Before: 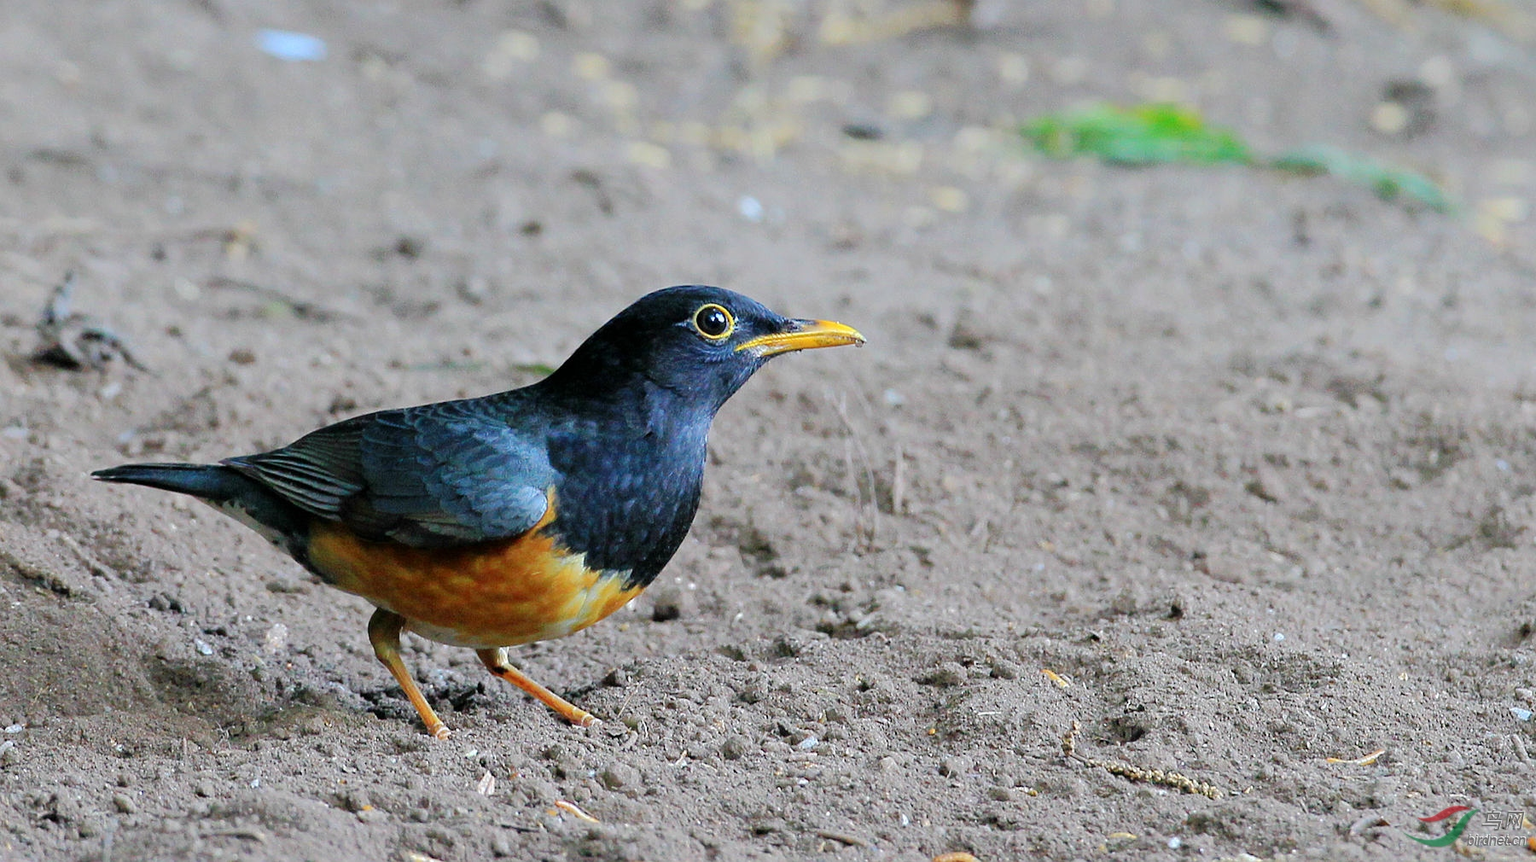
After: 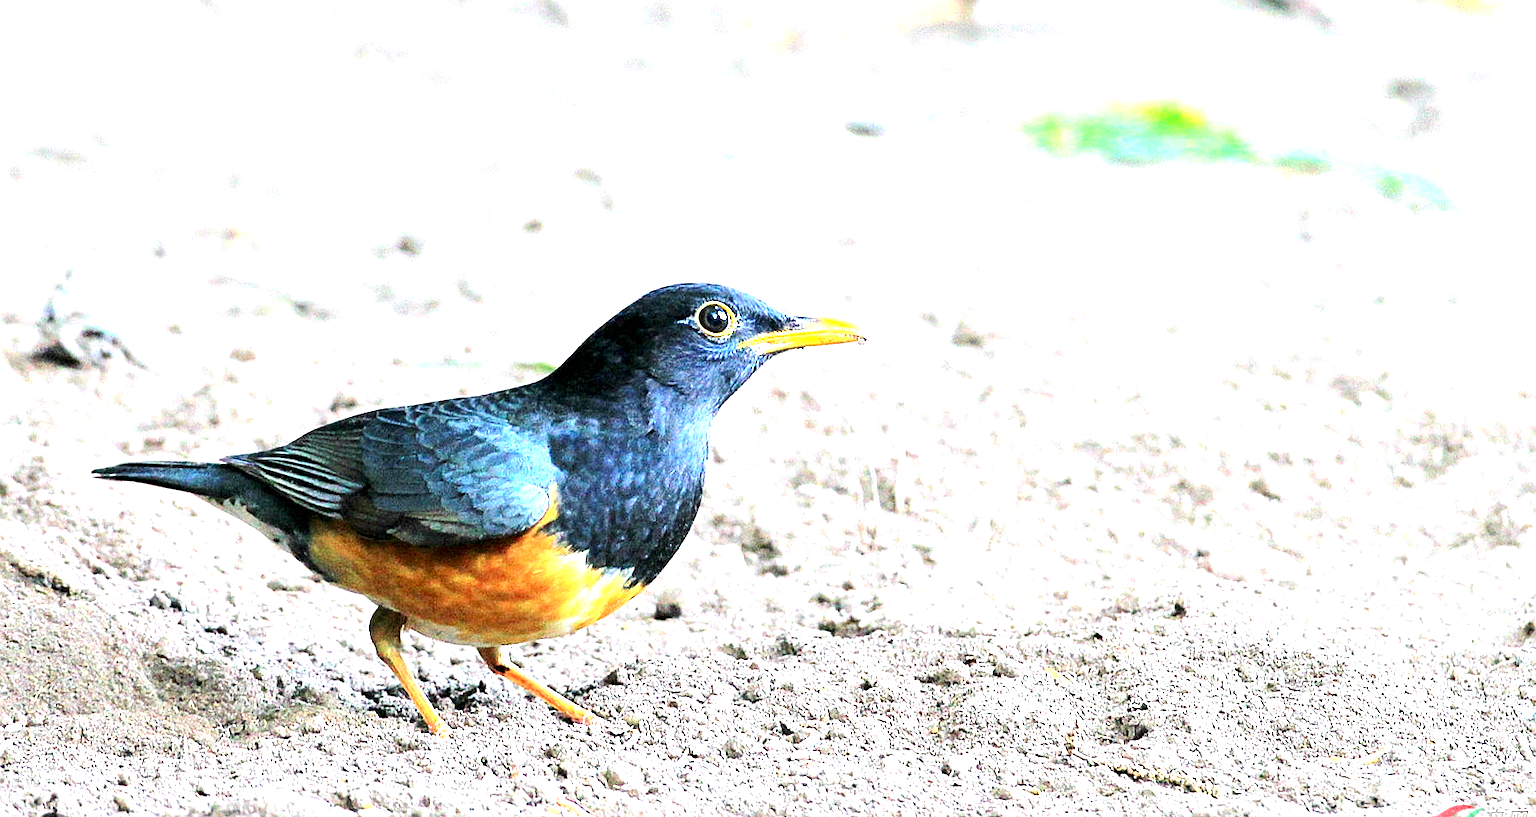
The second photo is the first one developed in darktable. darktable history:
contrast brightness saturation: contrast 0.148, brightness 0.055
sharpen: on, module defaults
exposure: black level correction 0.001, exposure 1.816 EV, compensate highlight preservation false
crop: top 0.443%, right 0.256%, bottom 4.997%
